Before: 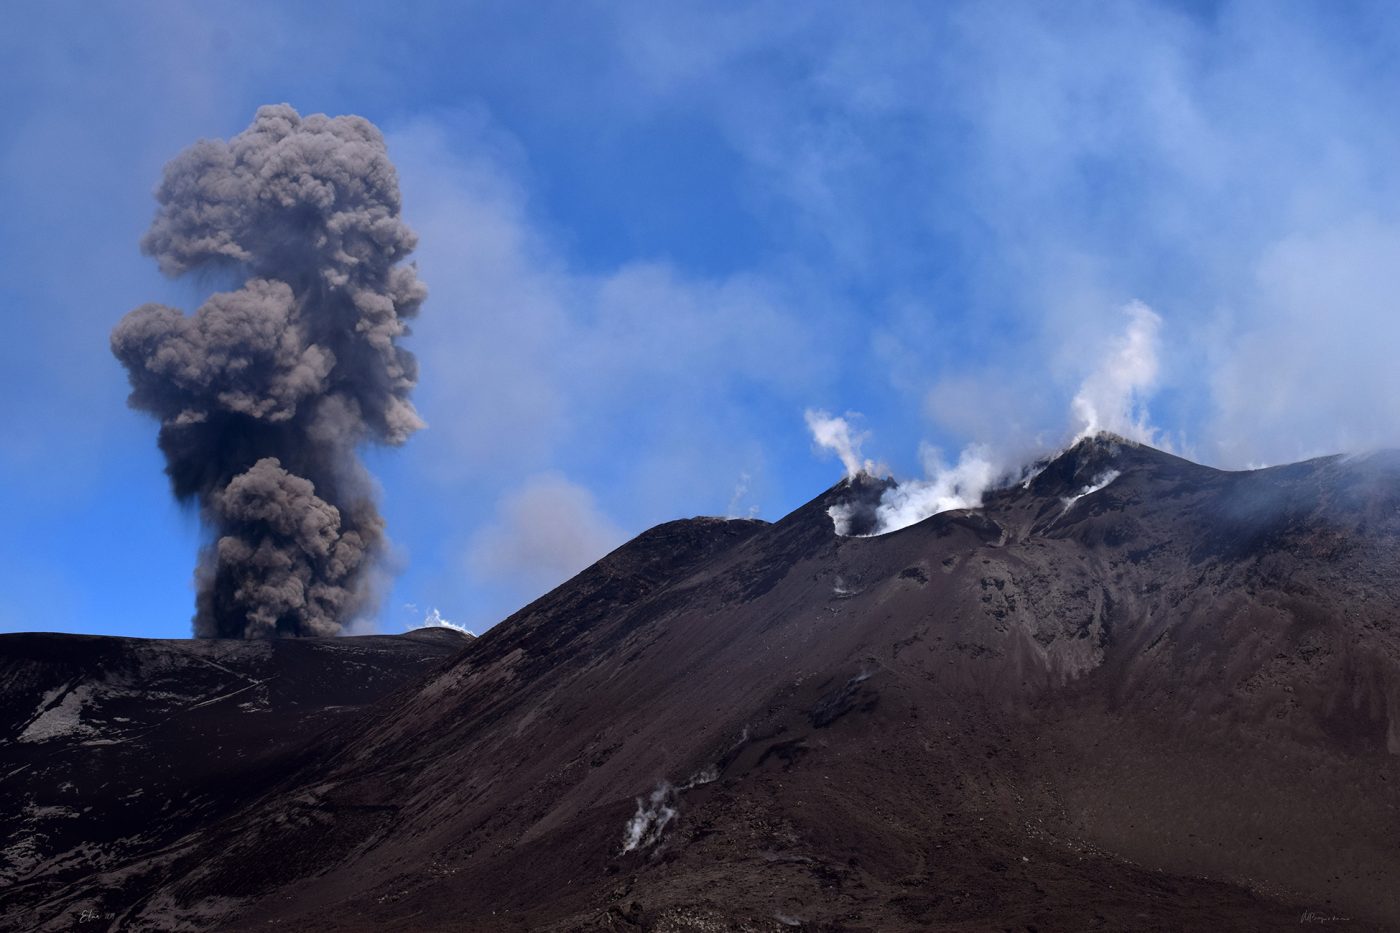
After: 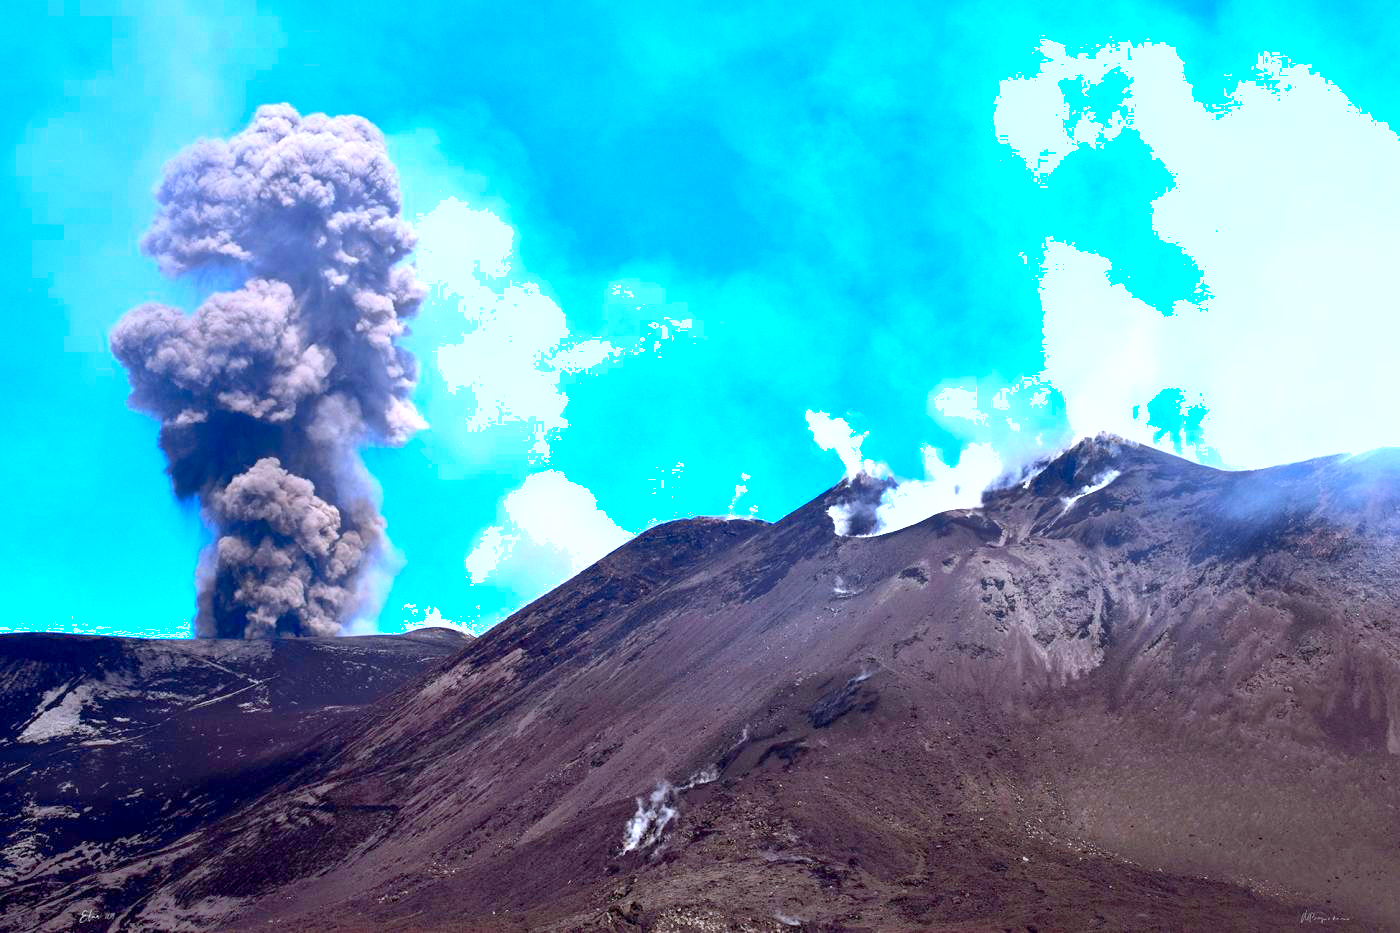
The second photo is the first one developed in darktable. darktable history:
exposure: black level correction 0.001, exposure 1.65 EV, compensate highlight preservation false
contrast brightness saturation: contrast 0.234, brightness 0.104, saturation 0.294
color calibration: x 0.355, y 0.368, temperature 4669.1 K
shadows and highlights: on, module defaults
